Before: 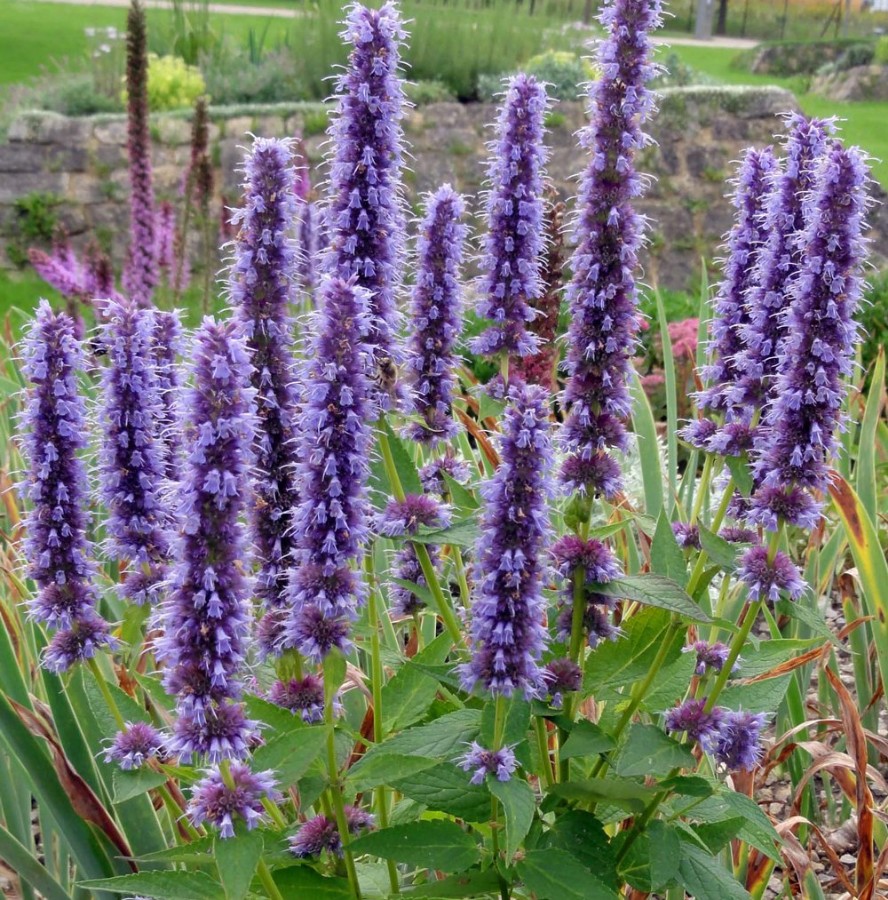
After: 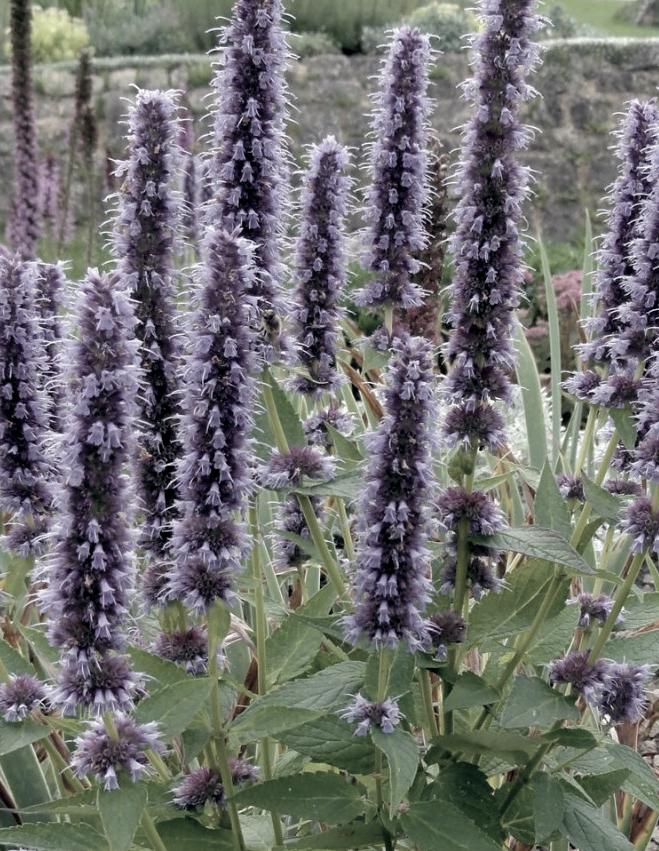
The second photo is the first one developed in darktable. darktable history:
crop and rotate: left 13.166%, top 5.416%, right 12.594%
color balance rgb: global offset › luminance -0.342%, global offset › chroma 0.111%, global offset › hue 165.42°, perceptual saturation grading › global saturation 29.694%, contrast 4.856%
color correction: highlights b* -0.011, saturation 0.298
